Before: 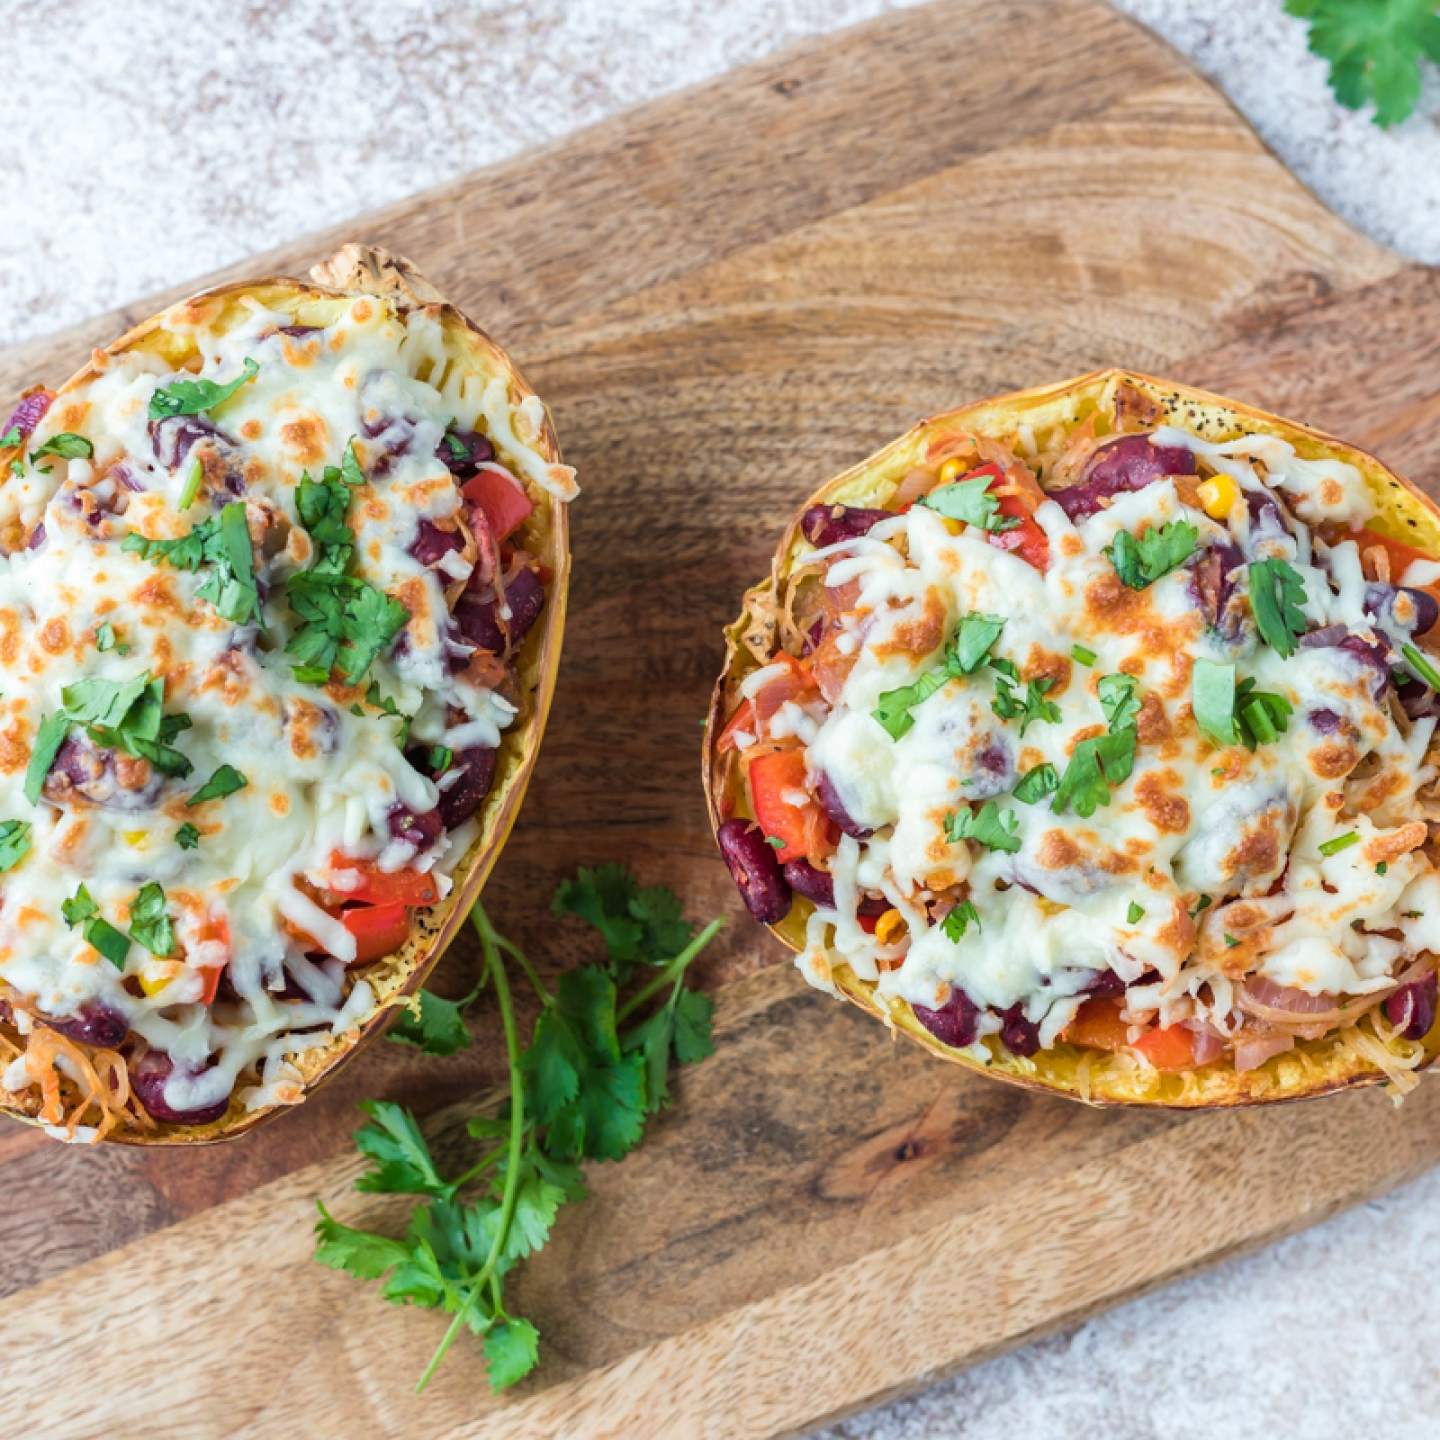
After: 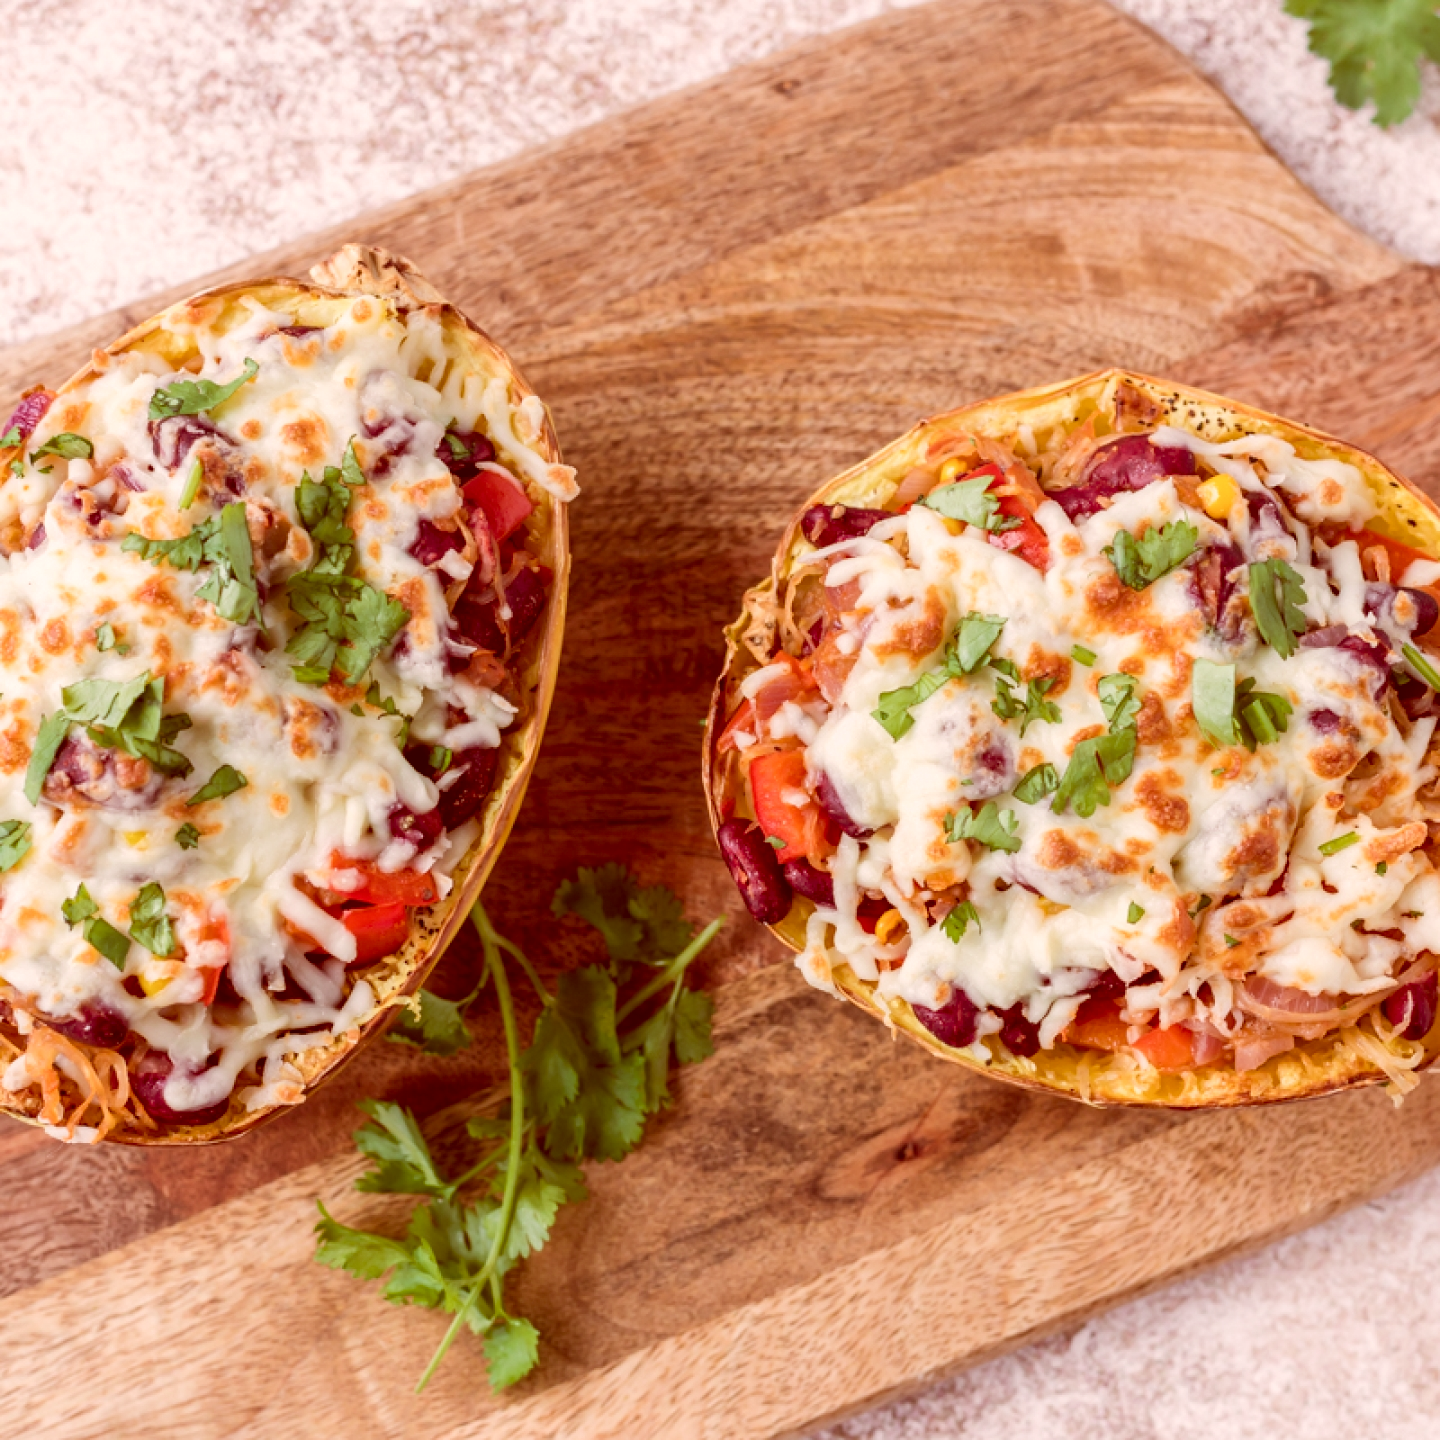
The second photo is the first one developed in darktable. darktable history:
color correction: highlights a* 9.14, highlights b* 8.94, shadows a* 39.77, shadows b* 39.83, saturation 0.814
